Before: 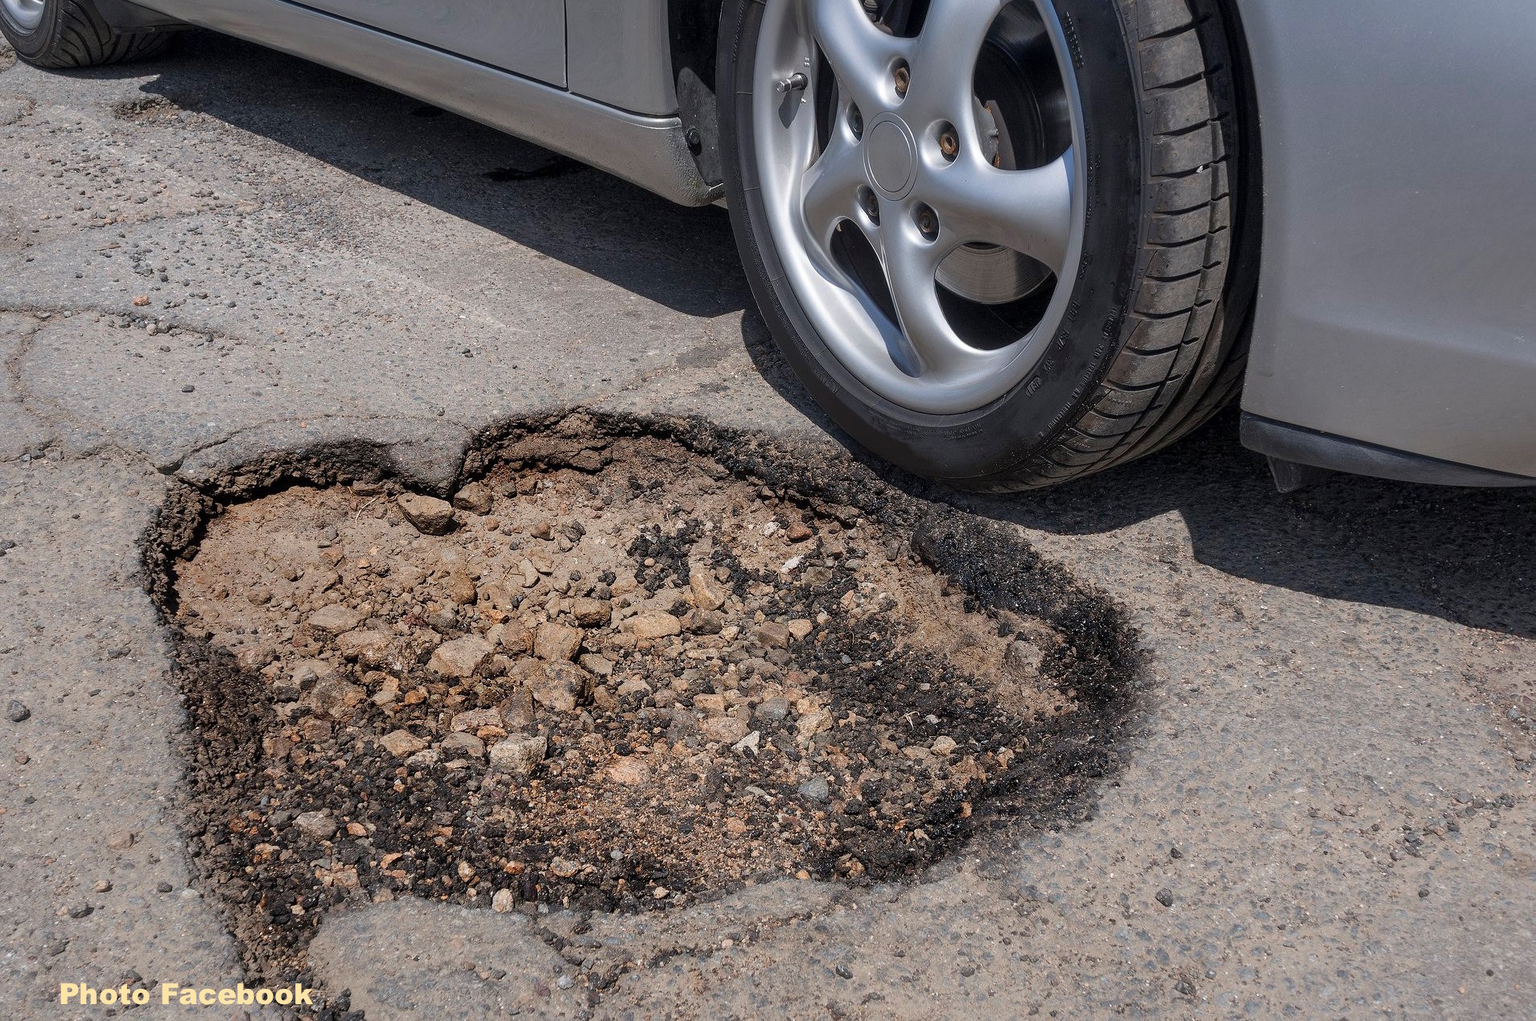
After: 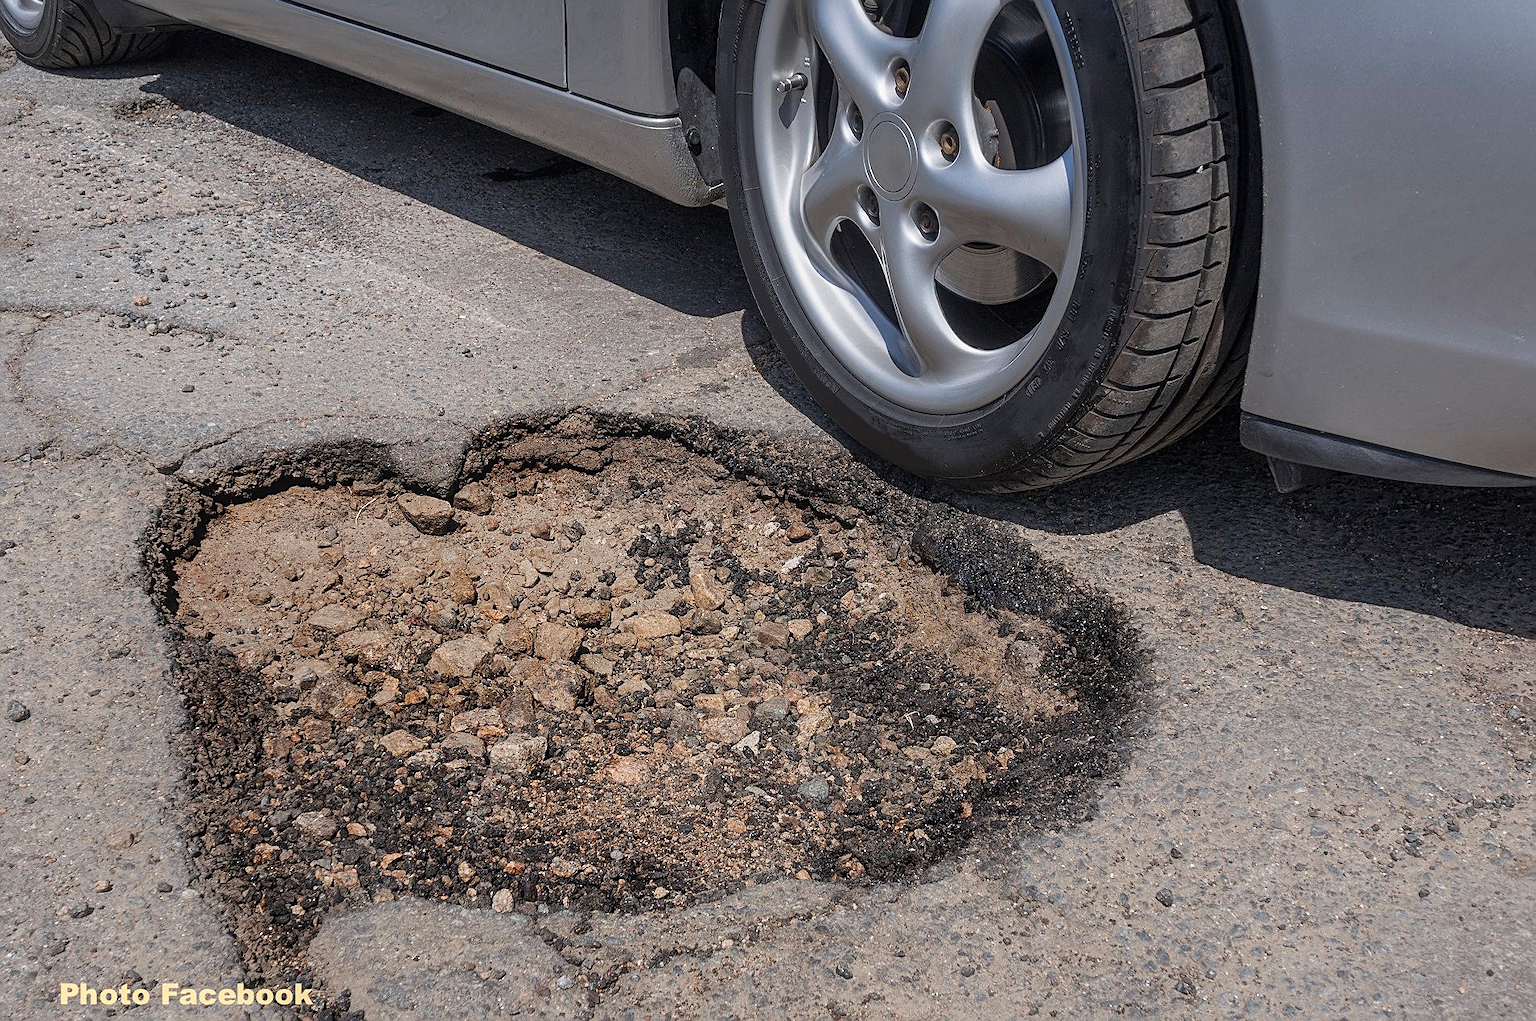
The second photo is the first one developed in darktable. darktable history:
shadows and highlights: shadows 1.8, highlights 38.59
local contrast: detail 109%
sharpen: on, module defaults
